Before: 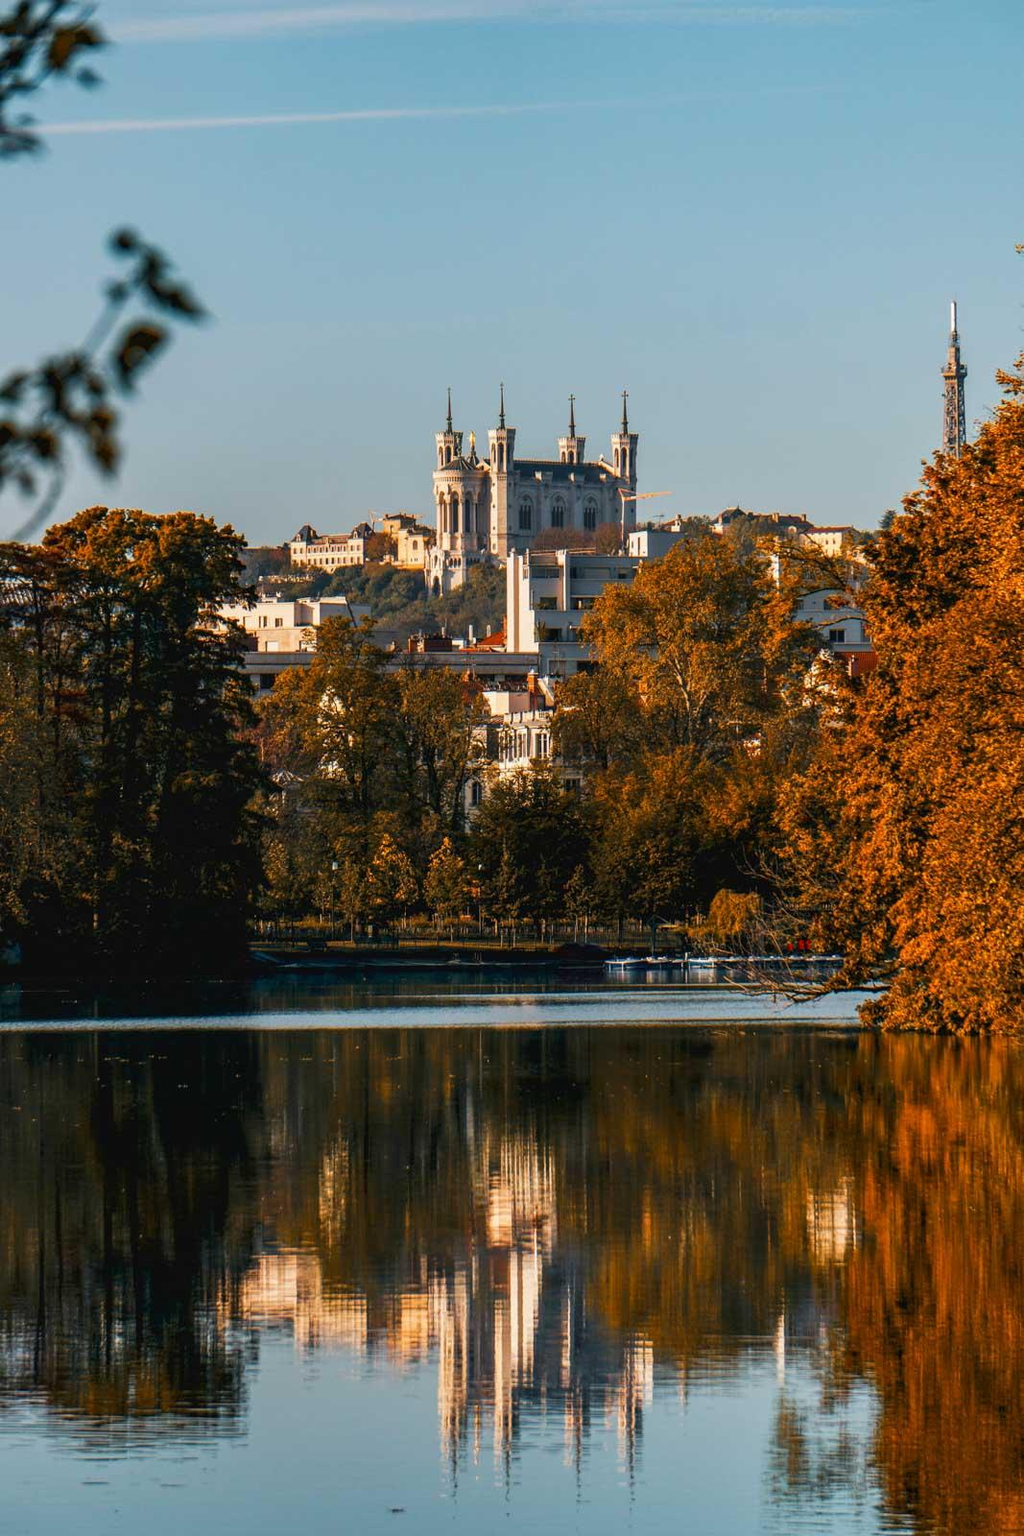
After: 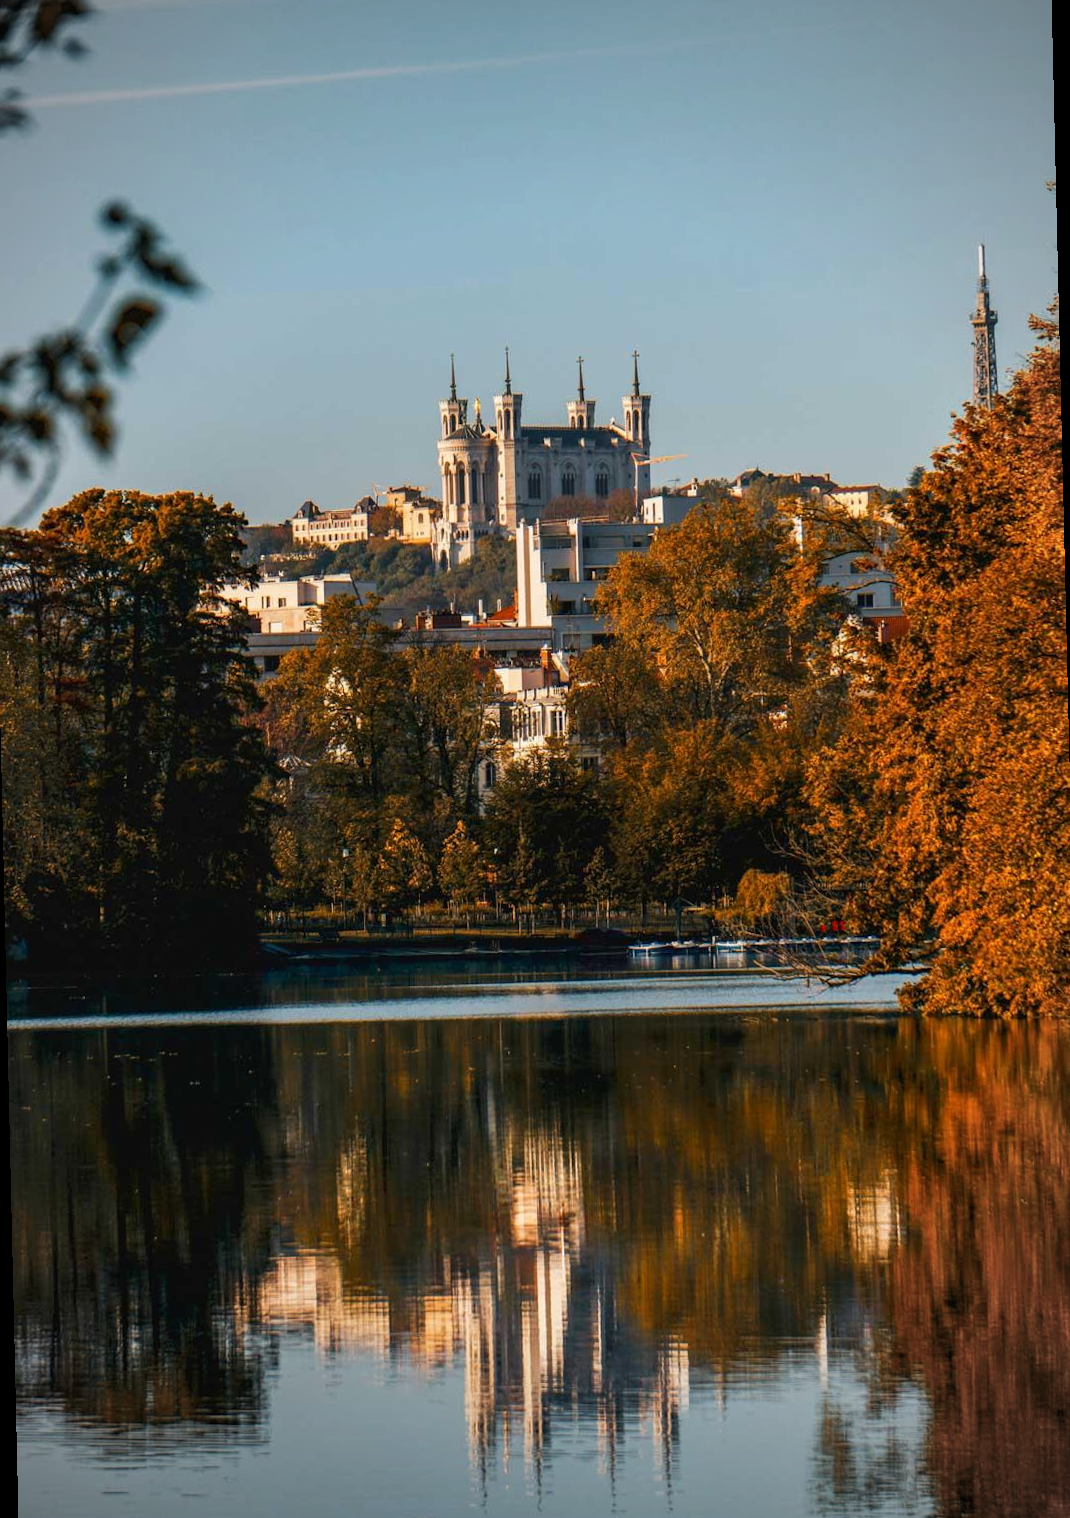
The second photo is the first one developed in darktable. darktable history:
tone equalizer: on, module defaults
rotate and perspective: rotation -1.32°, lens shift (horizontal) -0.031, crop left 0.015, crop right 0.985, crop top 0.047, crop bottom 0.982
vignetting: fall-off start 71.74%
